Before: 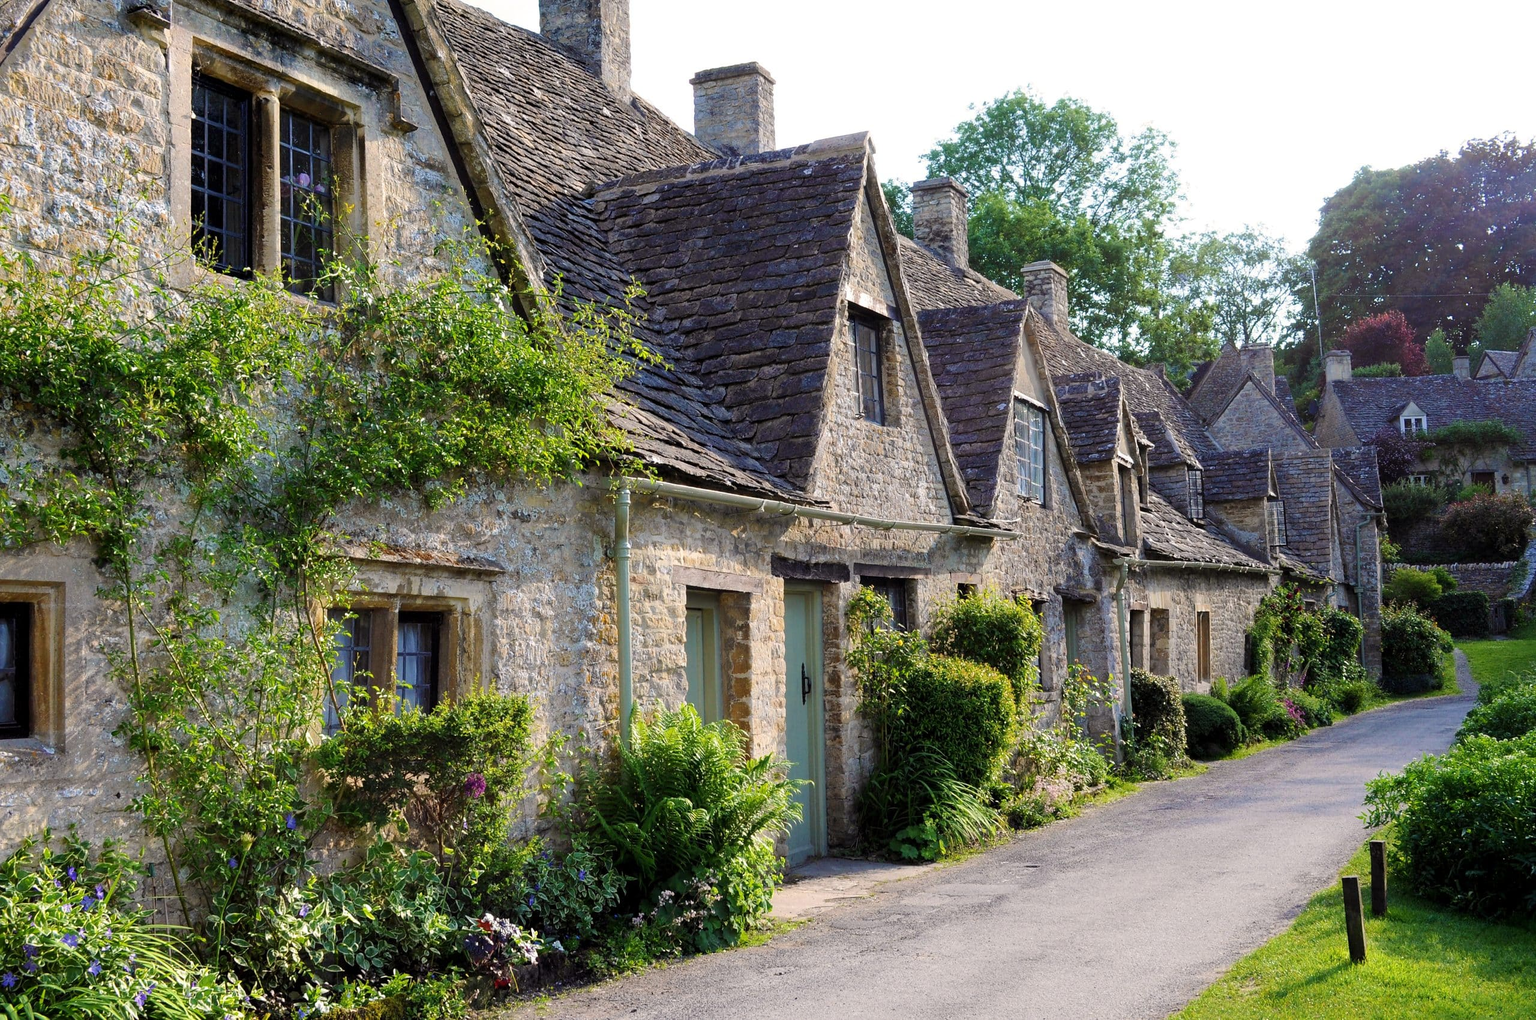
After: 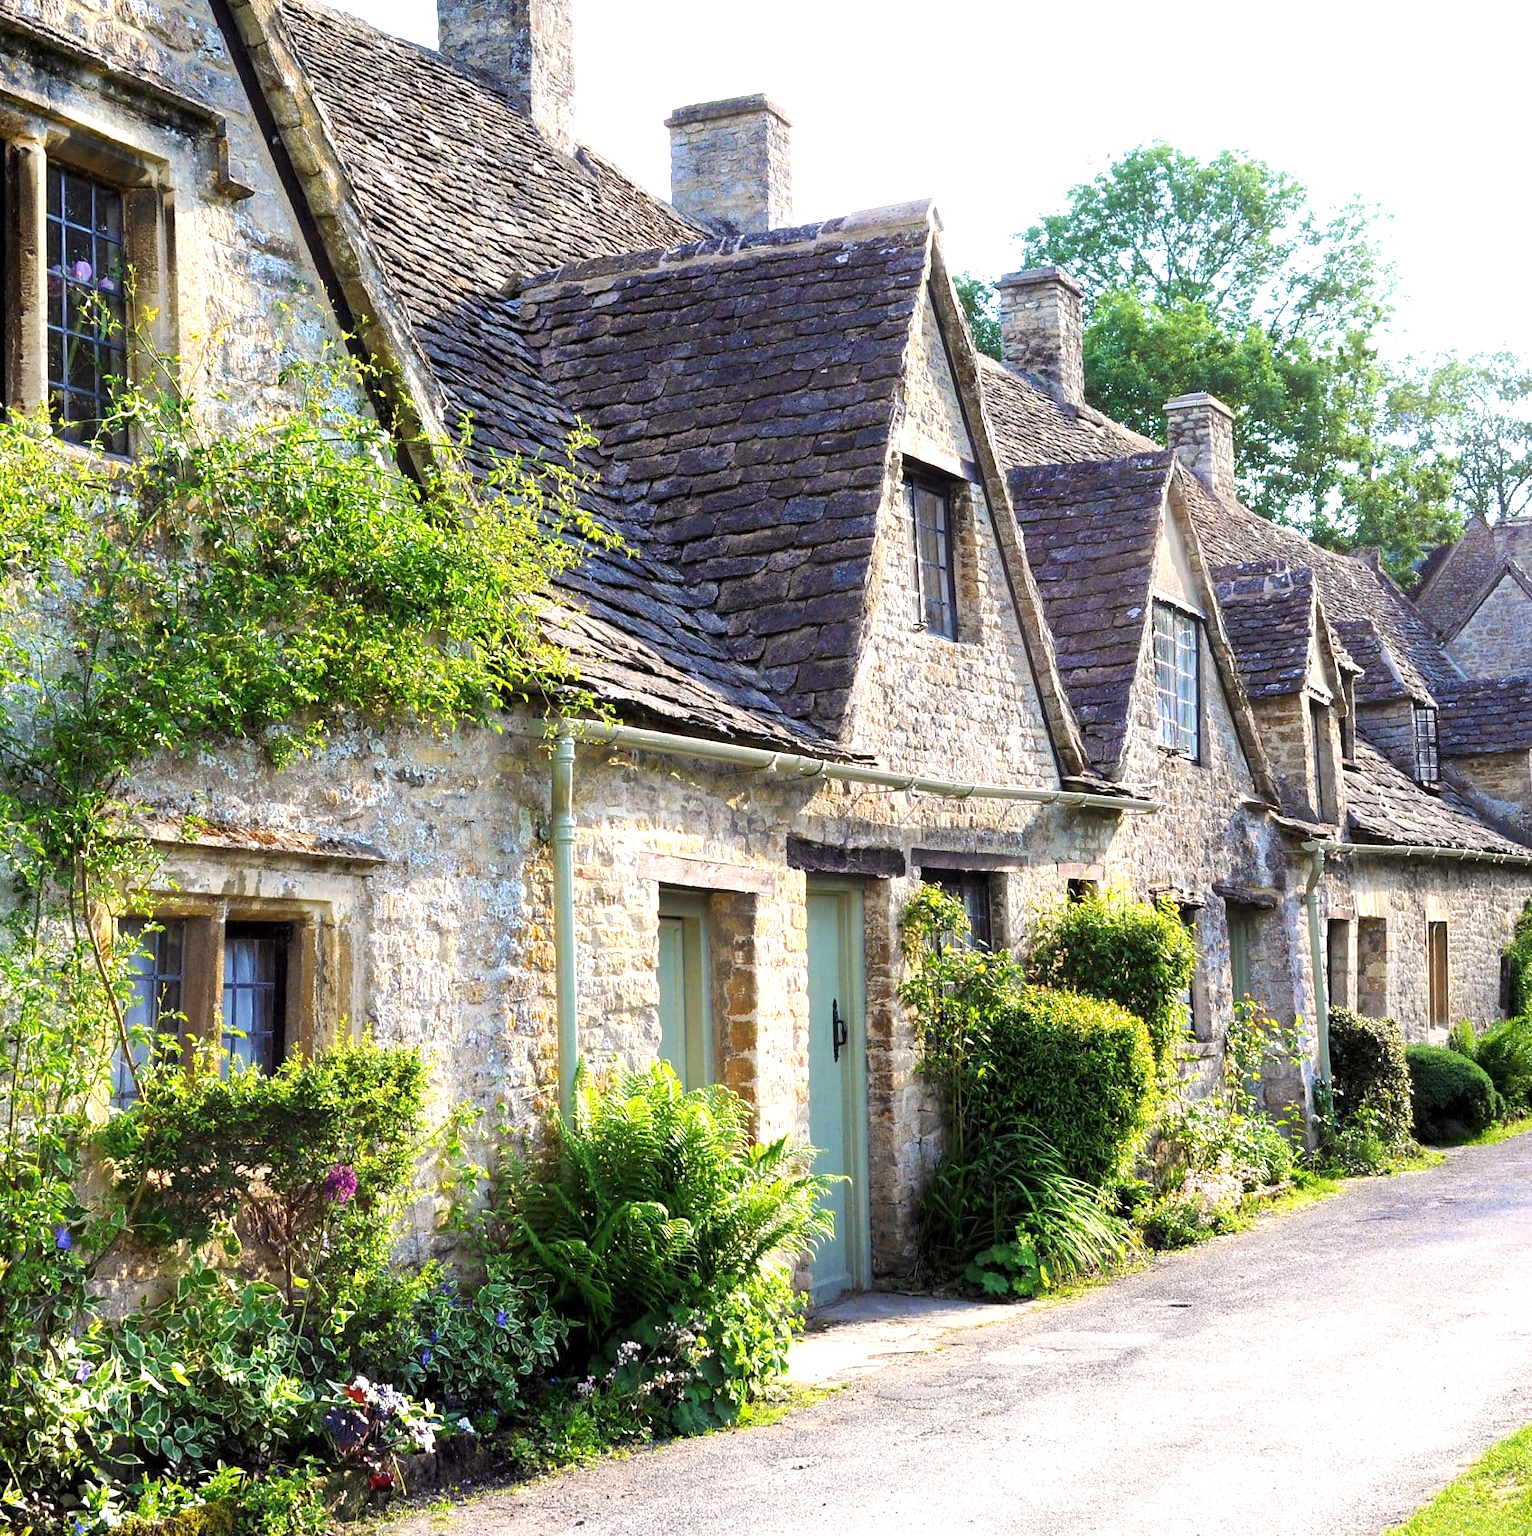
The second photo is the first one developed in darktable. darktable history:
crop and rotate: left 16.224%, right 17.535%
exposure: exposure 0.945 EV, compensate highlight preservation false
